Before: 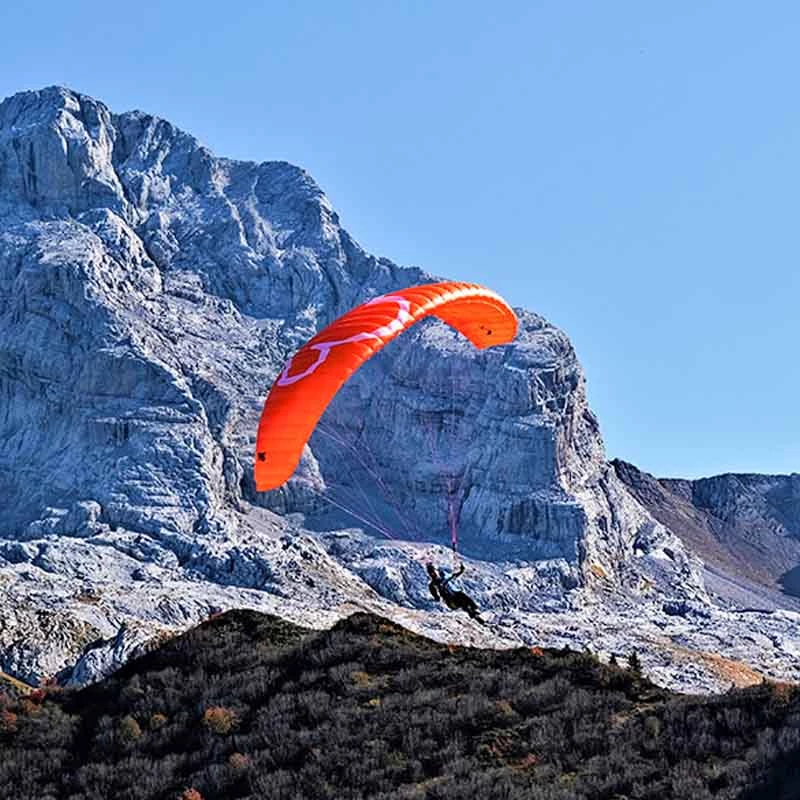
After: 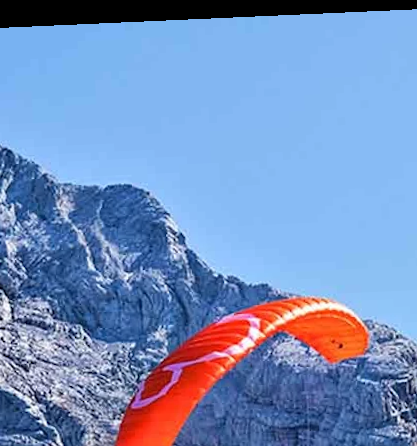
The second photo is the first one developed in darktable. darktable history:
rotate and perspective: rotation -2.56°, automatic cropping off
crop: left 19.556%, right 30.401%, bottom 46.458%
